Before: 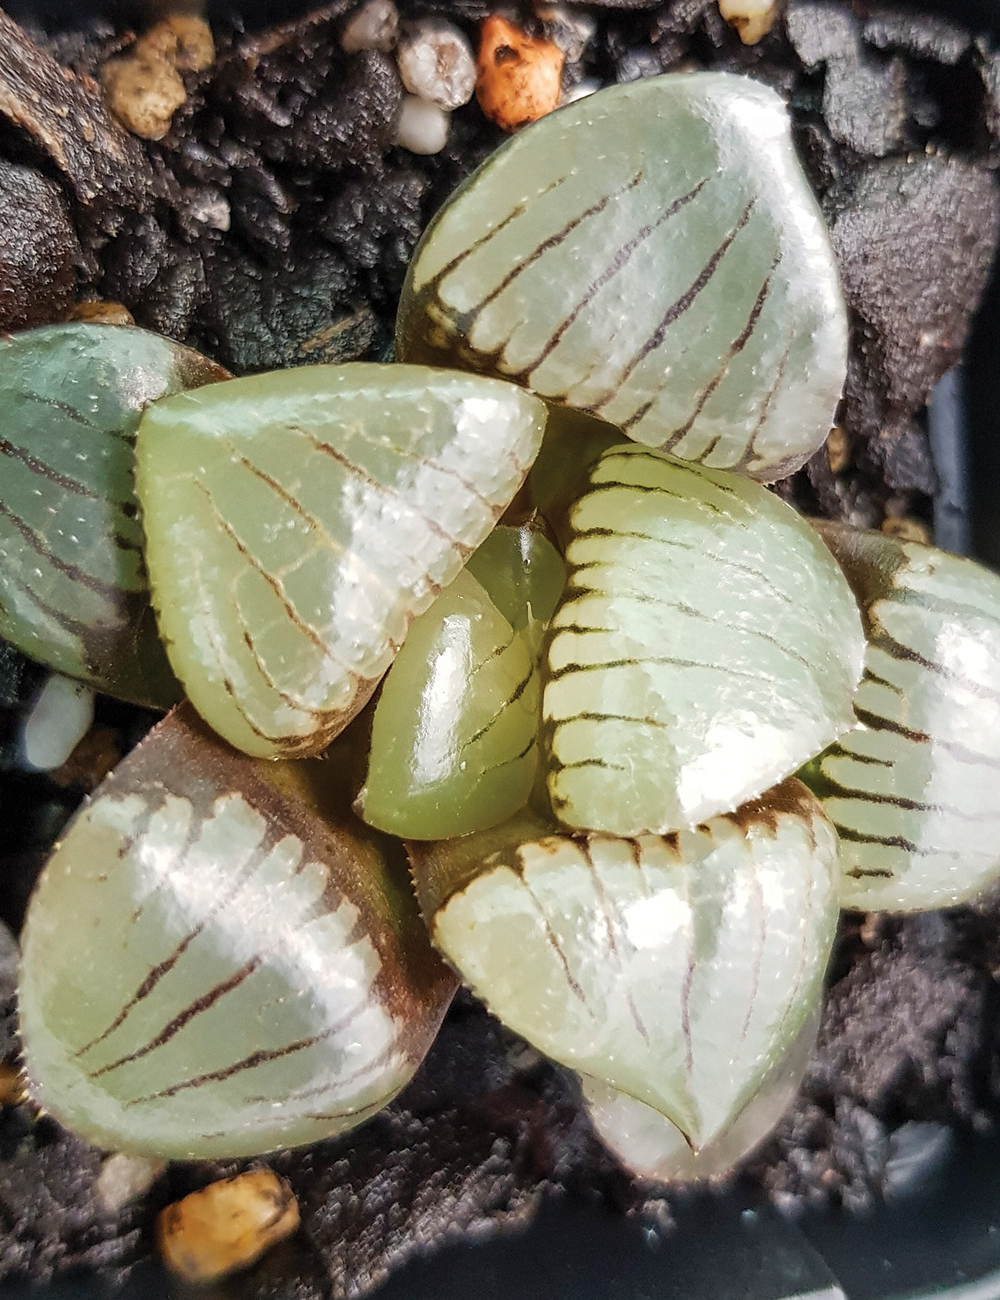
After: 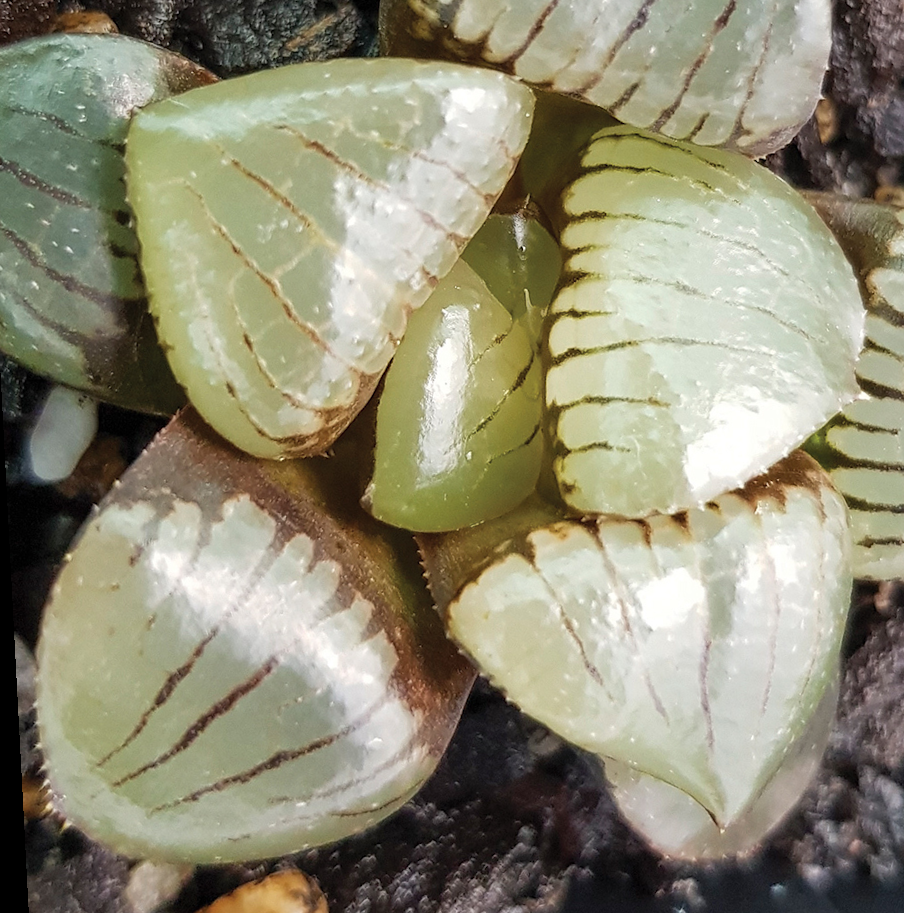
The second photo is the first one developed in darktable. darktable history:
rotate and perspective: rotation -3°, crop left 0.031, crop right 0.968, crop top 0.07, crop bottom 0.93
crop: top 20.916%, right 9.437%, bottom 0.316%
